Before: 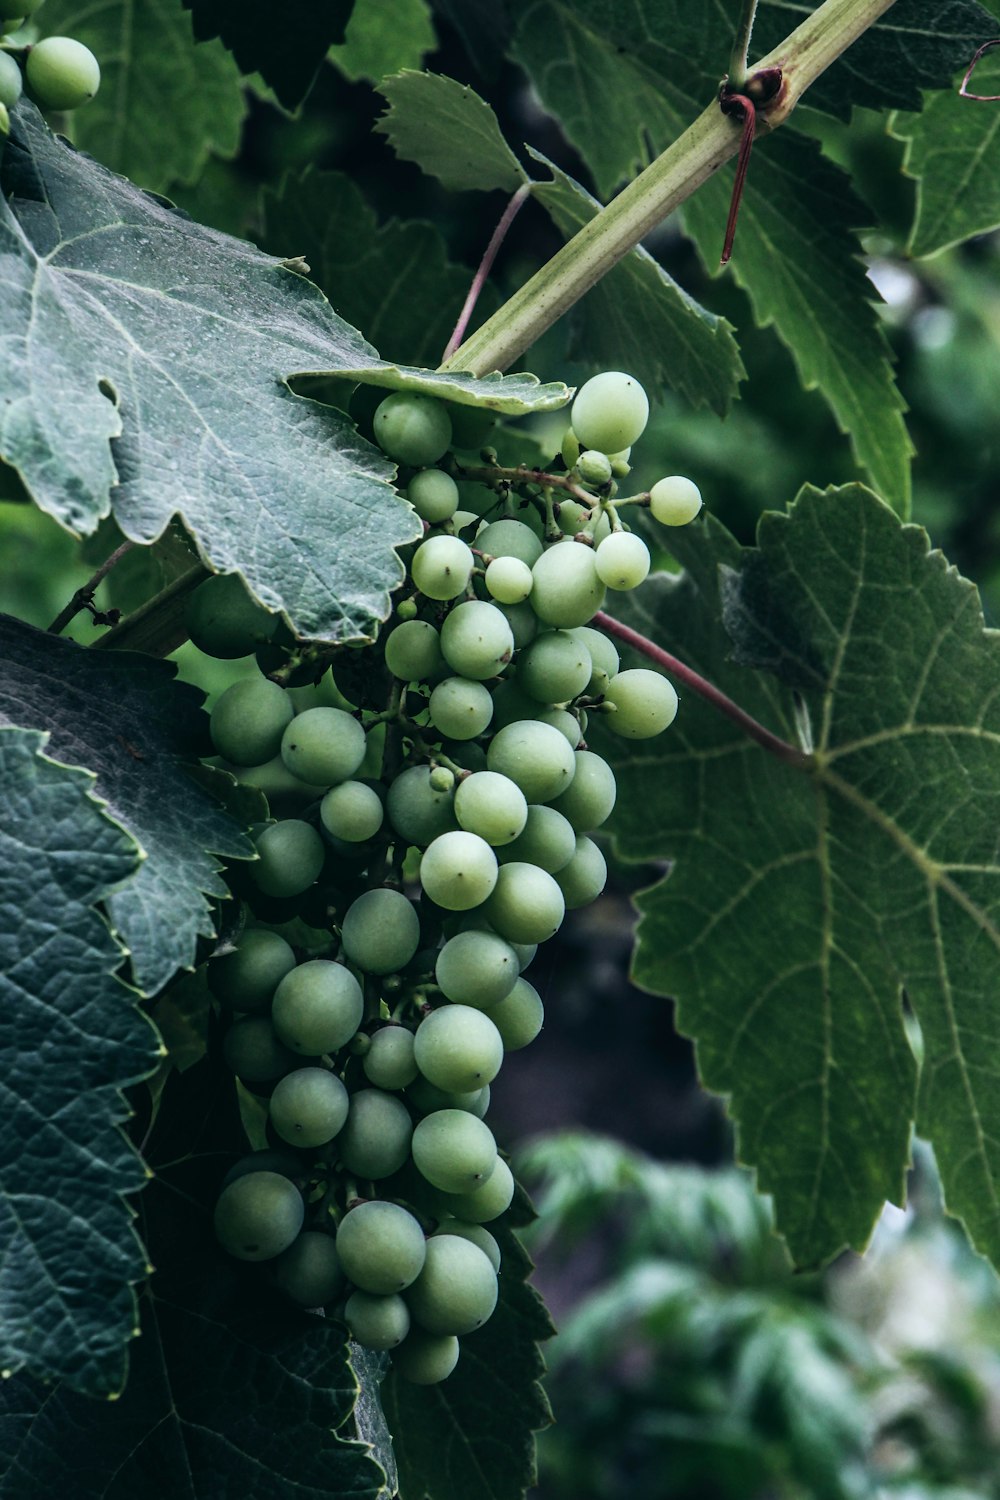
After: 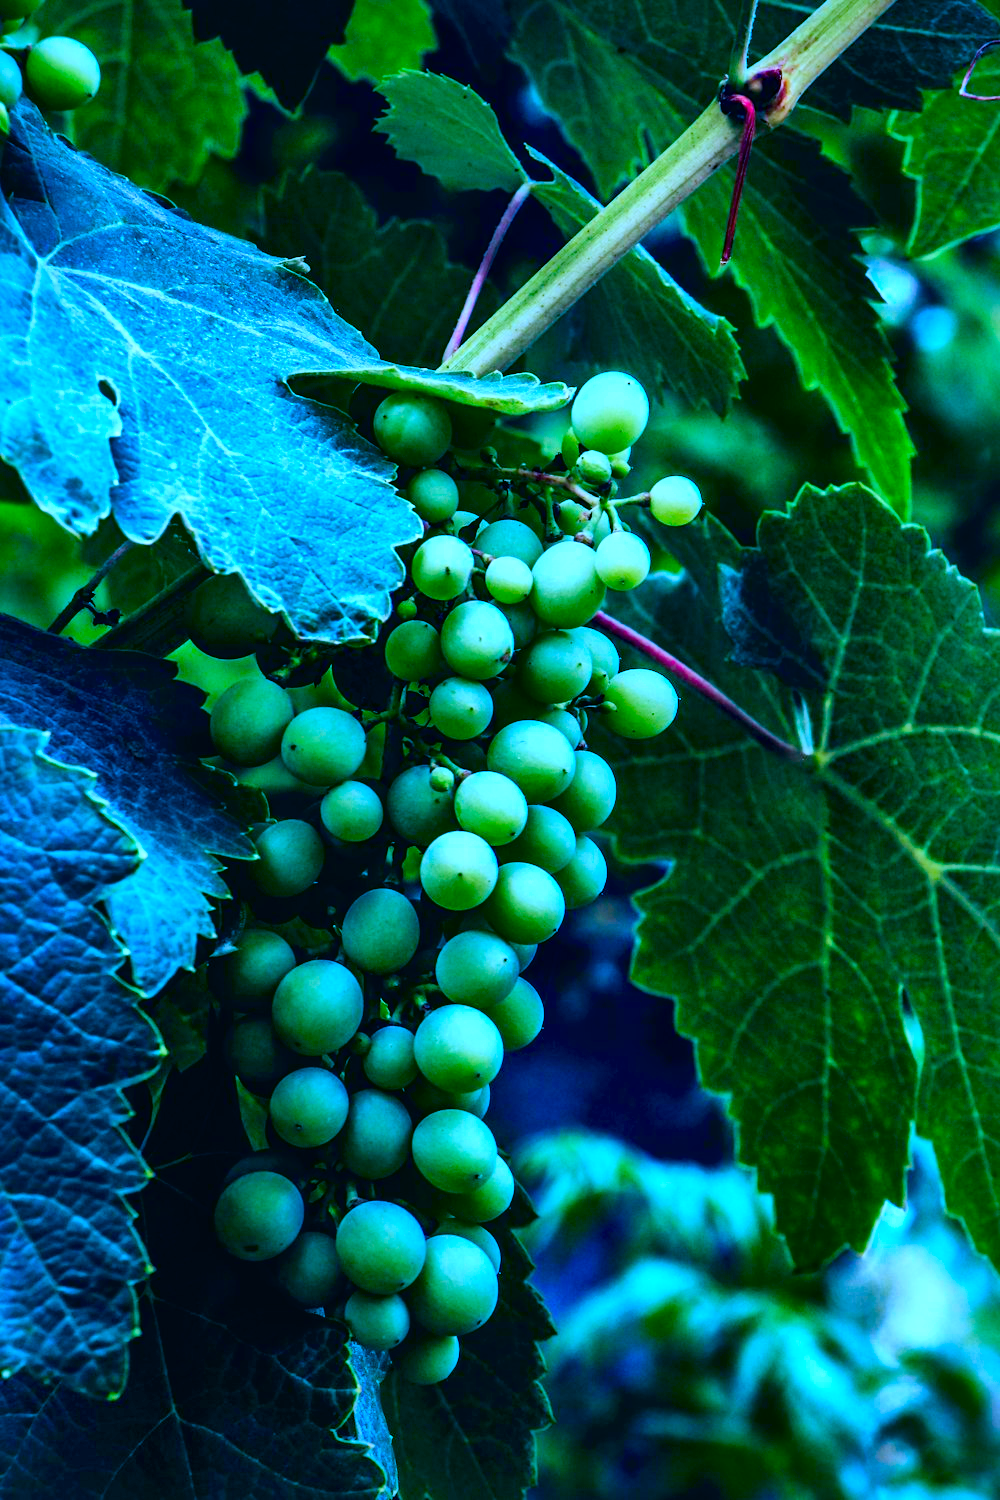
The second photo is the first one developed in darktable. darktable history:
color balance rgb: perceptual saturation grading › global saturation 35%, perceptual saturation grading › highlights -30%, perceptual saturation grading › shadows 35%, perceptual brilliance grading › global brilliance 3%, perceptual brilliance grading › highlights -3%, perceptual brilliance grading › shadows 3%
white balance: red 0.871, blue 1.249
color correction: saturation 2.15
local contrast: mode bilateral grid, contrast 44, coarseness 69, detail 214%, midtone range 0.2
